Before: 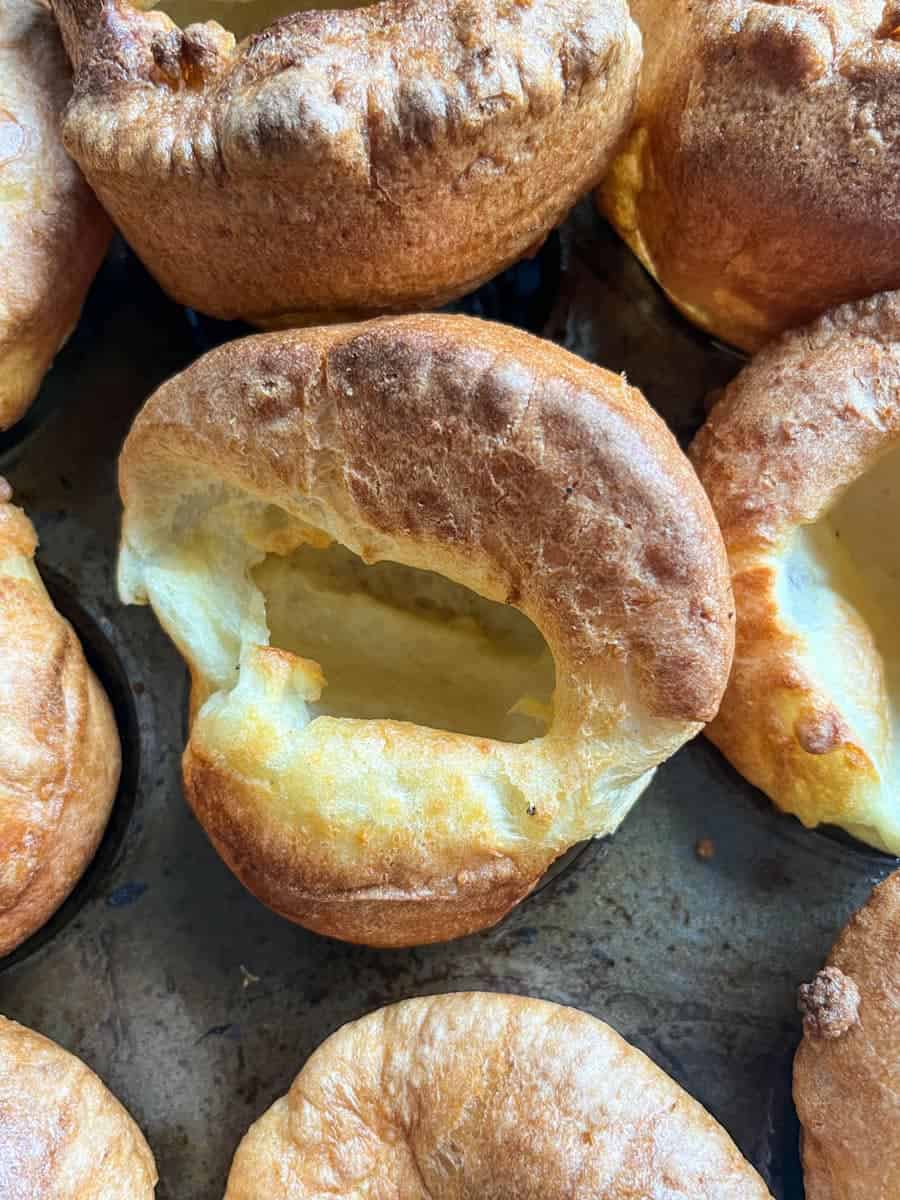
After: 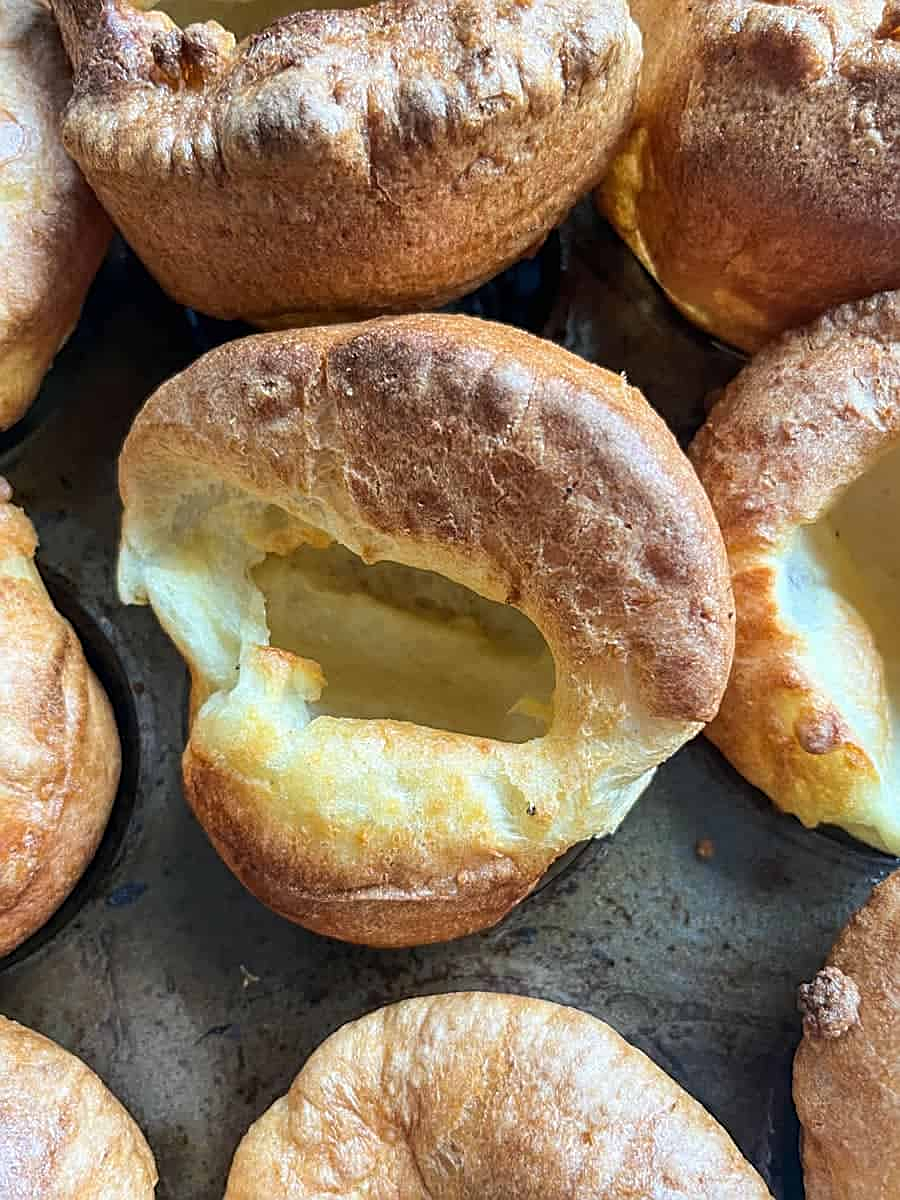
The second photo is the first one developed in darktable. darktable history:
sharpen: amount 0.595
